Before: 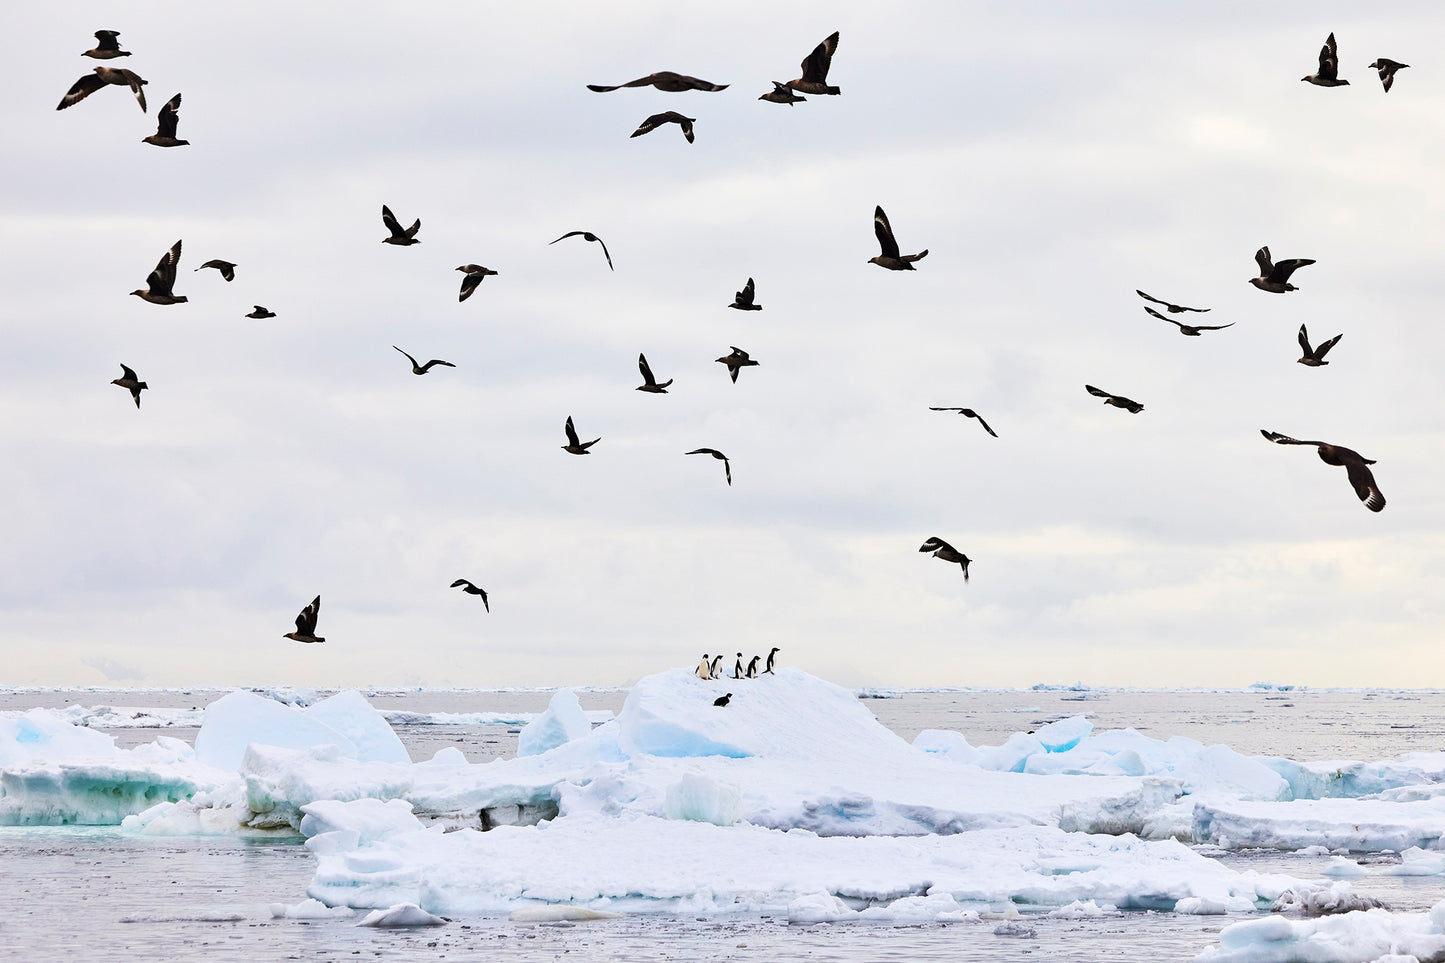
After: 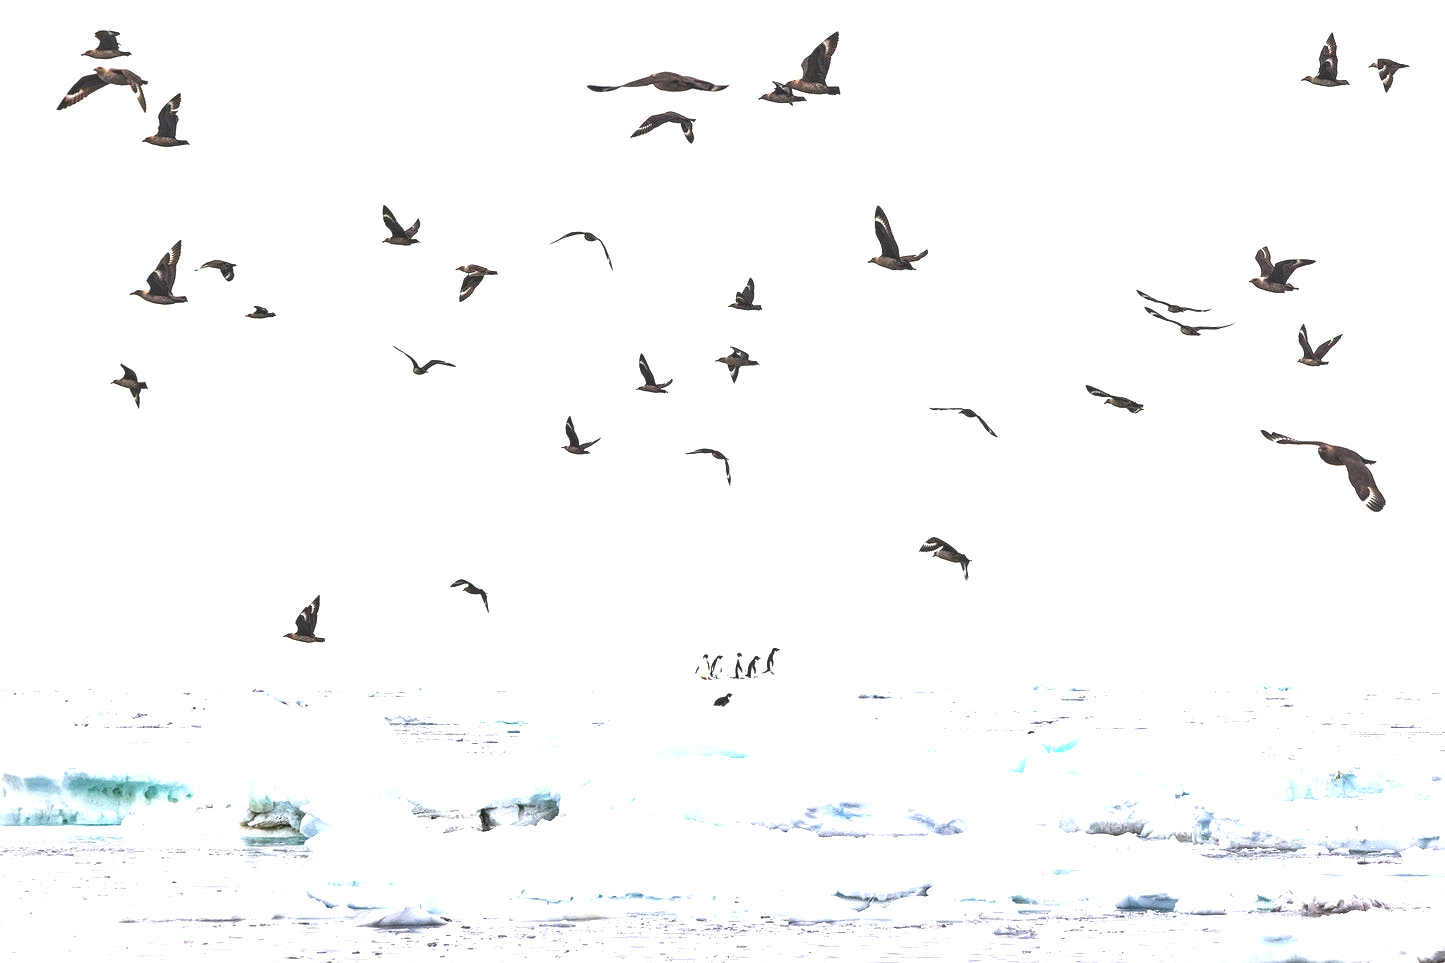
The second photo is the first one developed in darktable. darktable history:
local contrast: on, module defaults
exposure: black level correction 0, exposure 1.198 EV, compensate exposure bias true, compensate highlight preservation false
color correction: saturation 0.8
